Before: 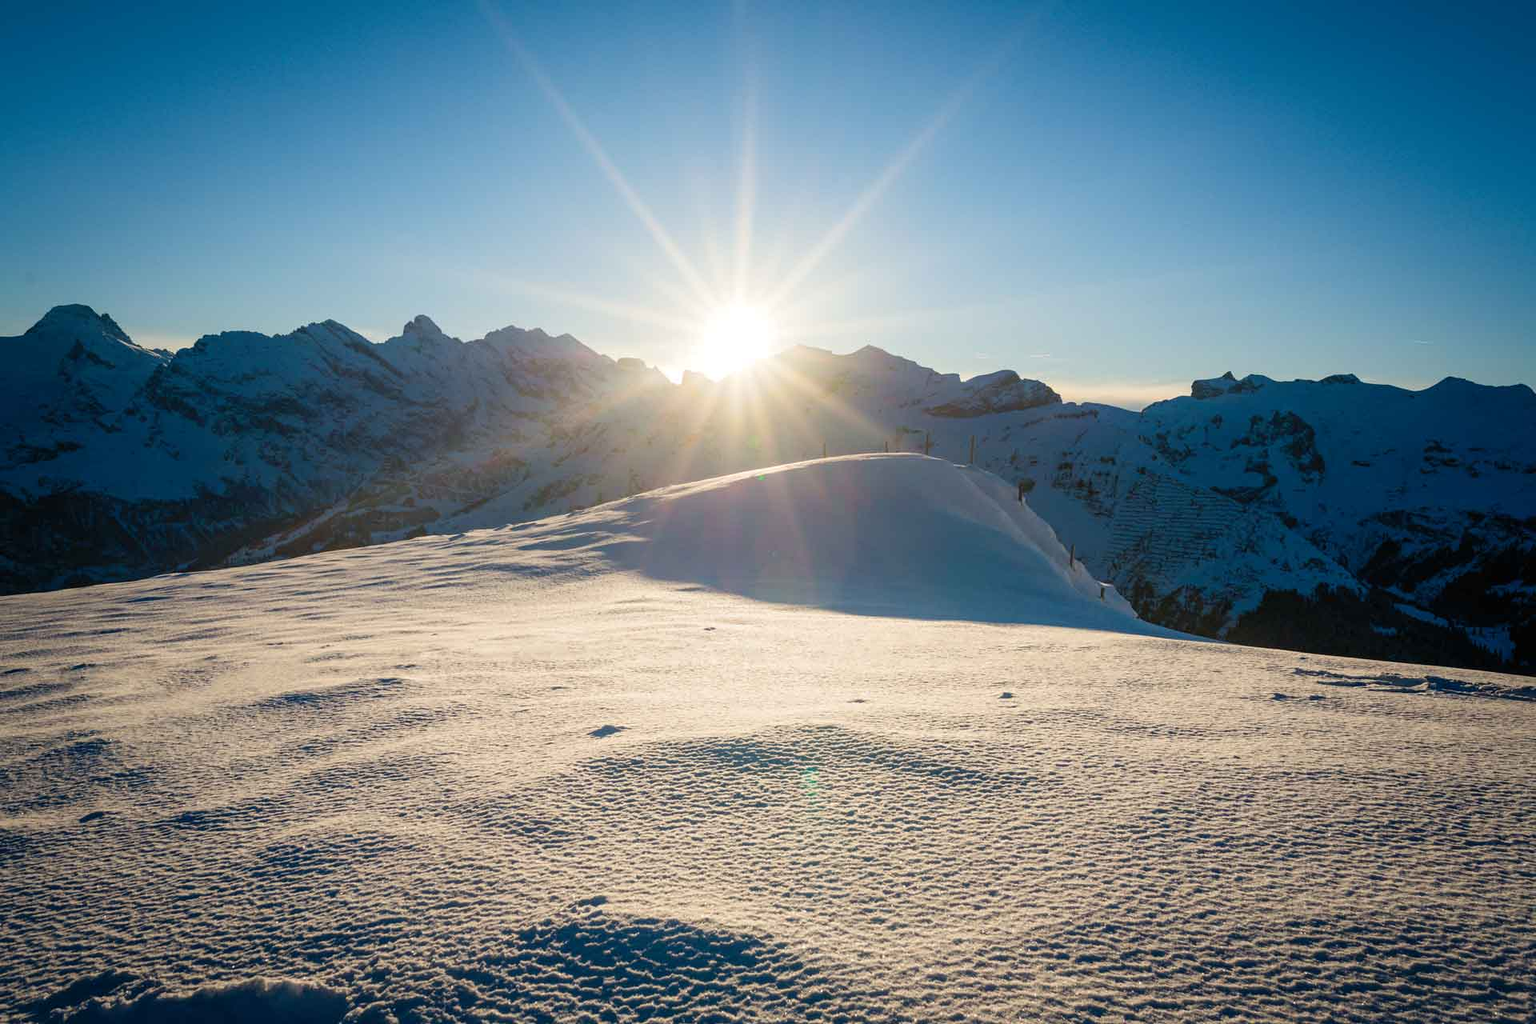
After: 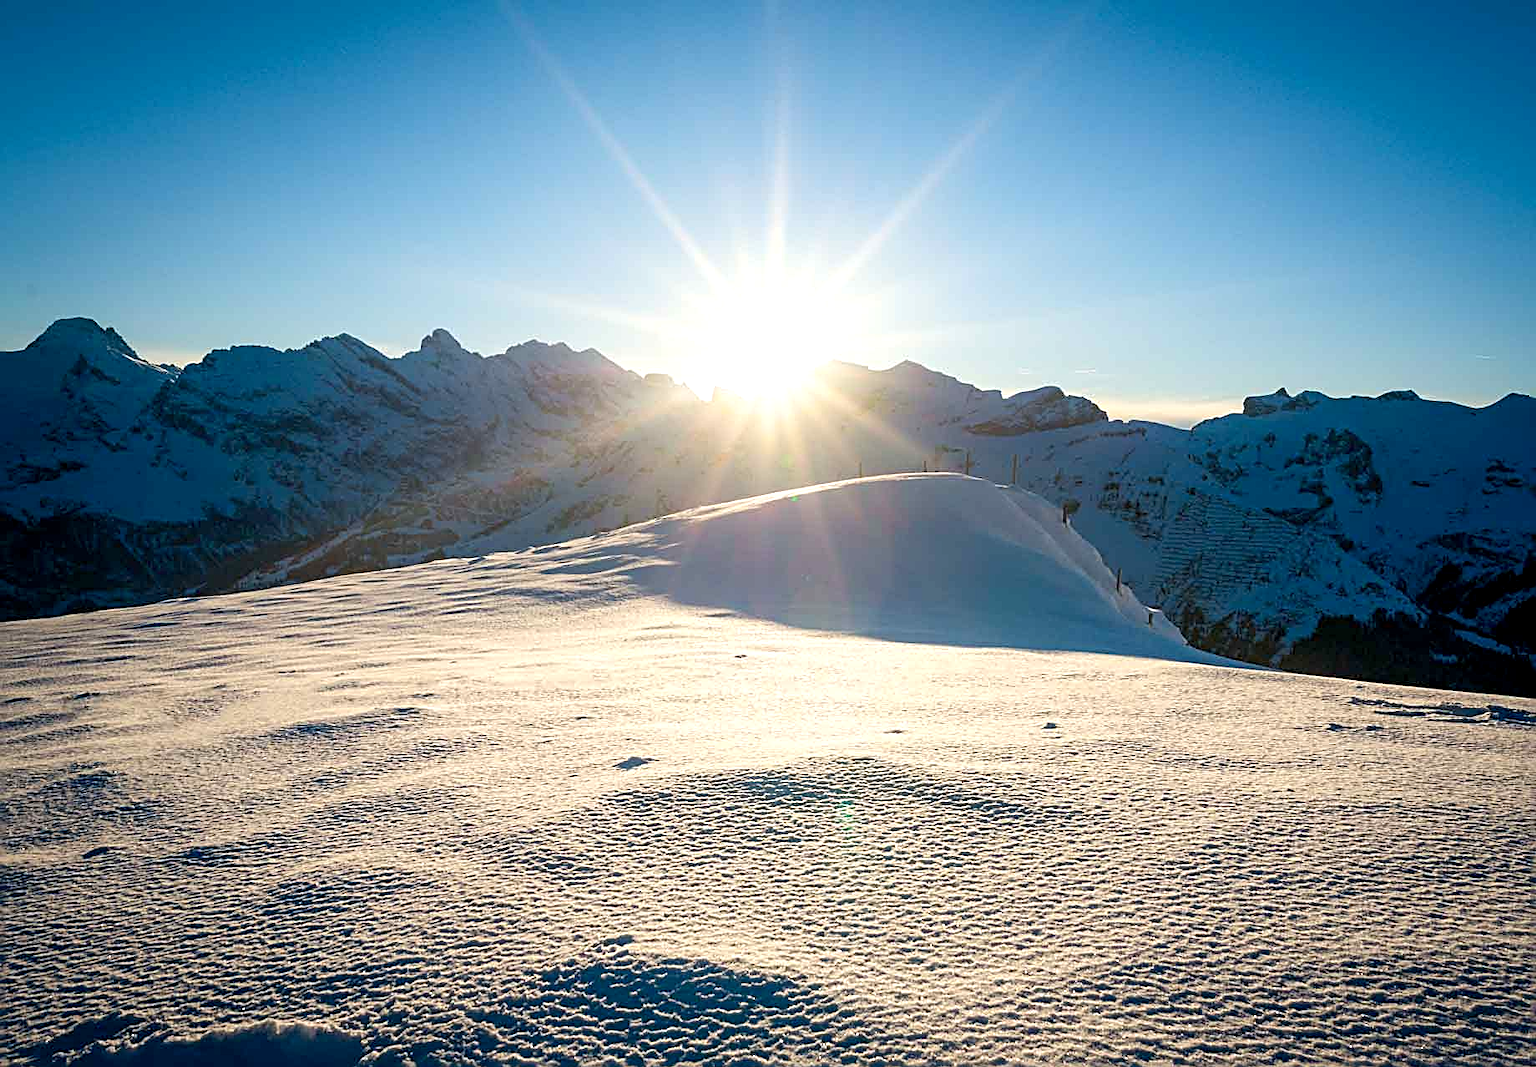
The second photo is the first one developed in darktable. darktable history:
exposure: black level correction 0.003, exposure 0.383 EV, compensate highlight preservation false
crop: right 4.126%, bottom 0.031%
sharpen: radius 2.531, amount 0.628
